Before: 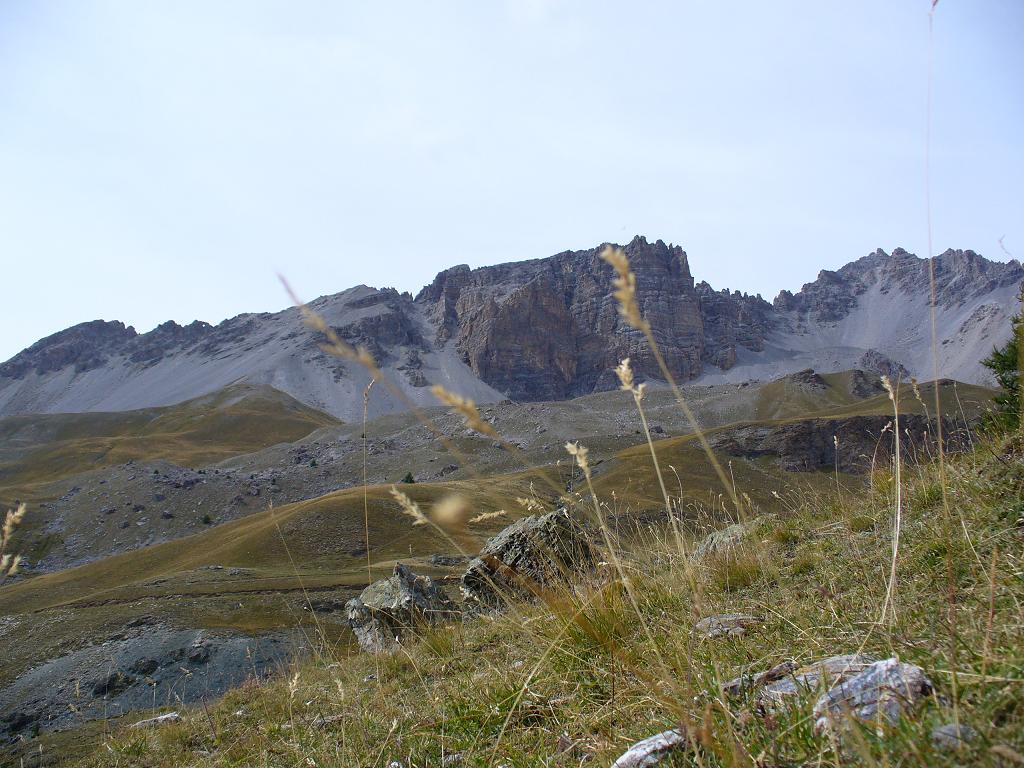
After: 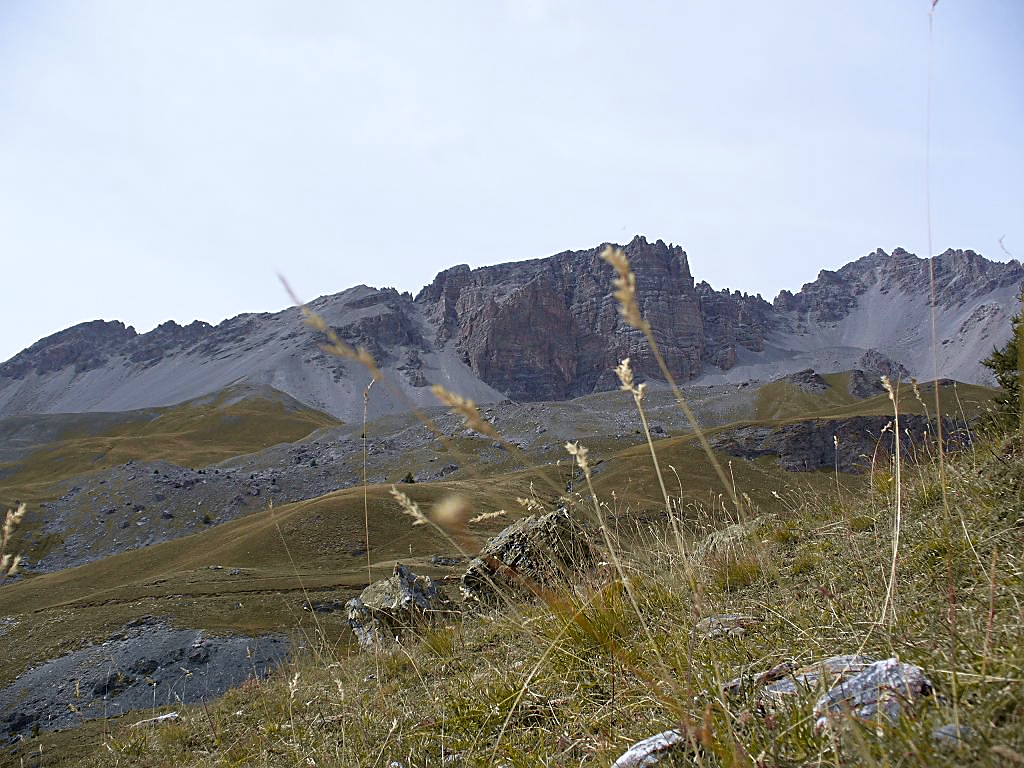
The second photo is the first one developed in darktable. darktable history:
levels: black 0.026%
sharpen: amount 0.576
tone curve: curves: ch0 [(0, 0) (0.15, 0.17) (0.452, 0.437) (0.611, 0.588) (0.751, 0.749) (1, 1)]; ch1 [(0, 0) (0.325, 0.327) (0.412, 0.45) (0.453, 0.484) (0.5, 0.501) (0.541, 0.55) (0.617, 0.612) (0.695, 0.697) (1, 1)]; ch2 [(0, 0) (0.386, 0.397) (0.452, 0.459) (0.505, 0.498) (0.524, 0.547) (0.574, 0.566) (0.633, 0.641) (1, 1)], color space Lab, independent channels, preserve colors none
